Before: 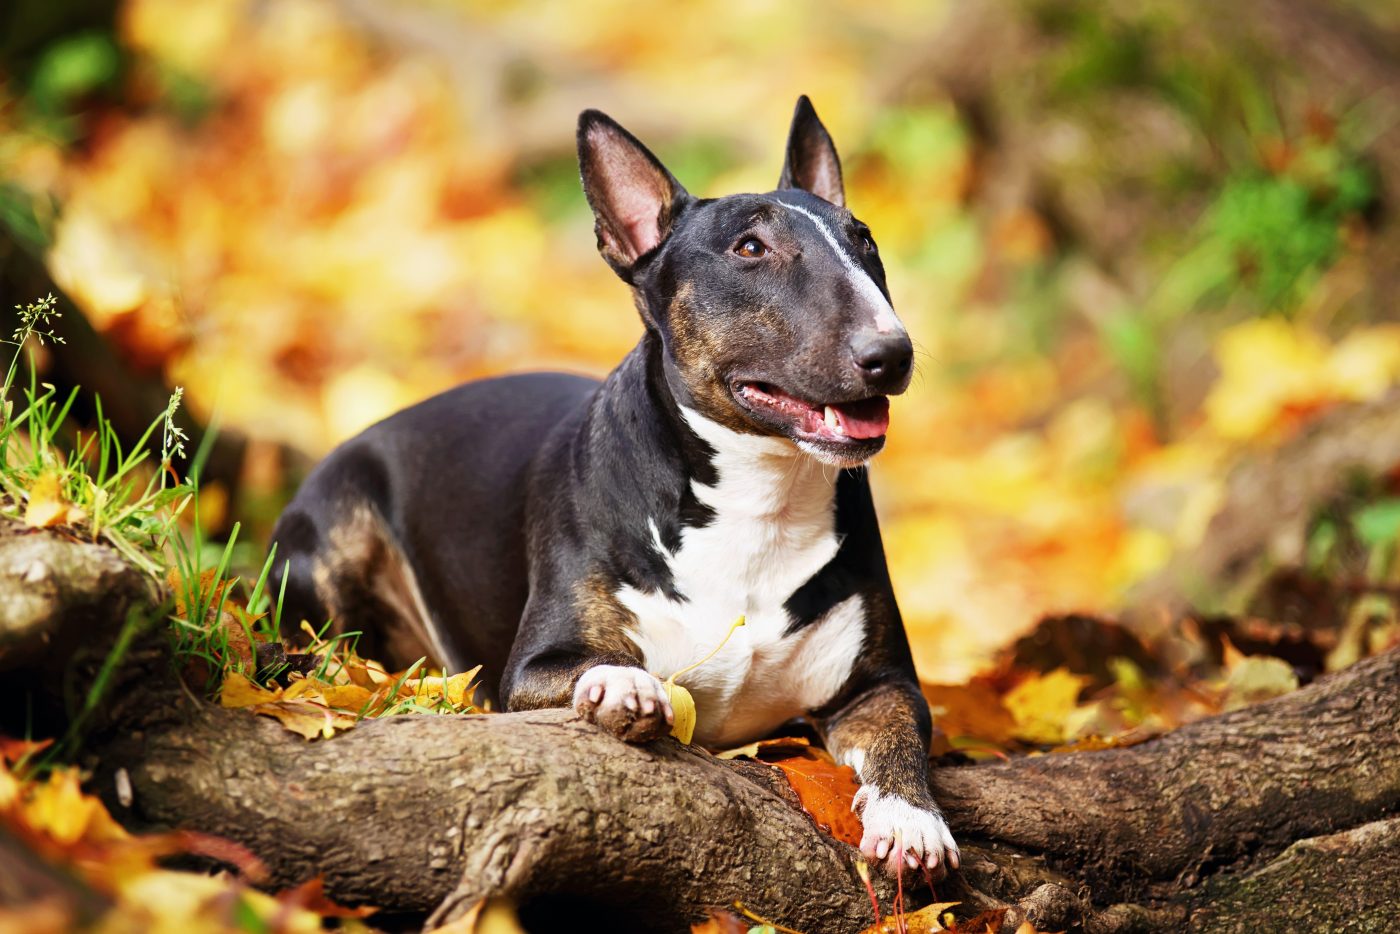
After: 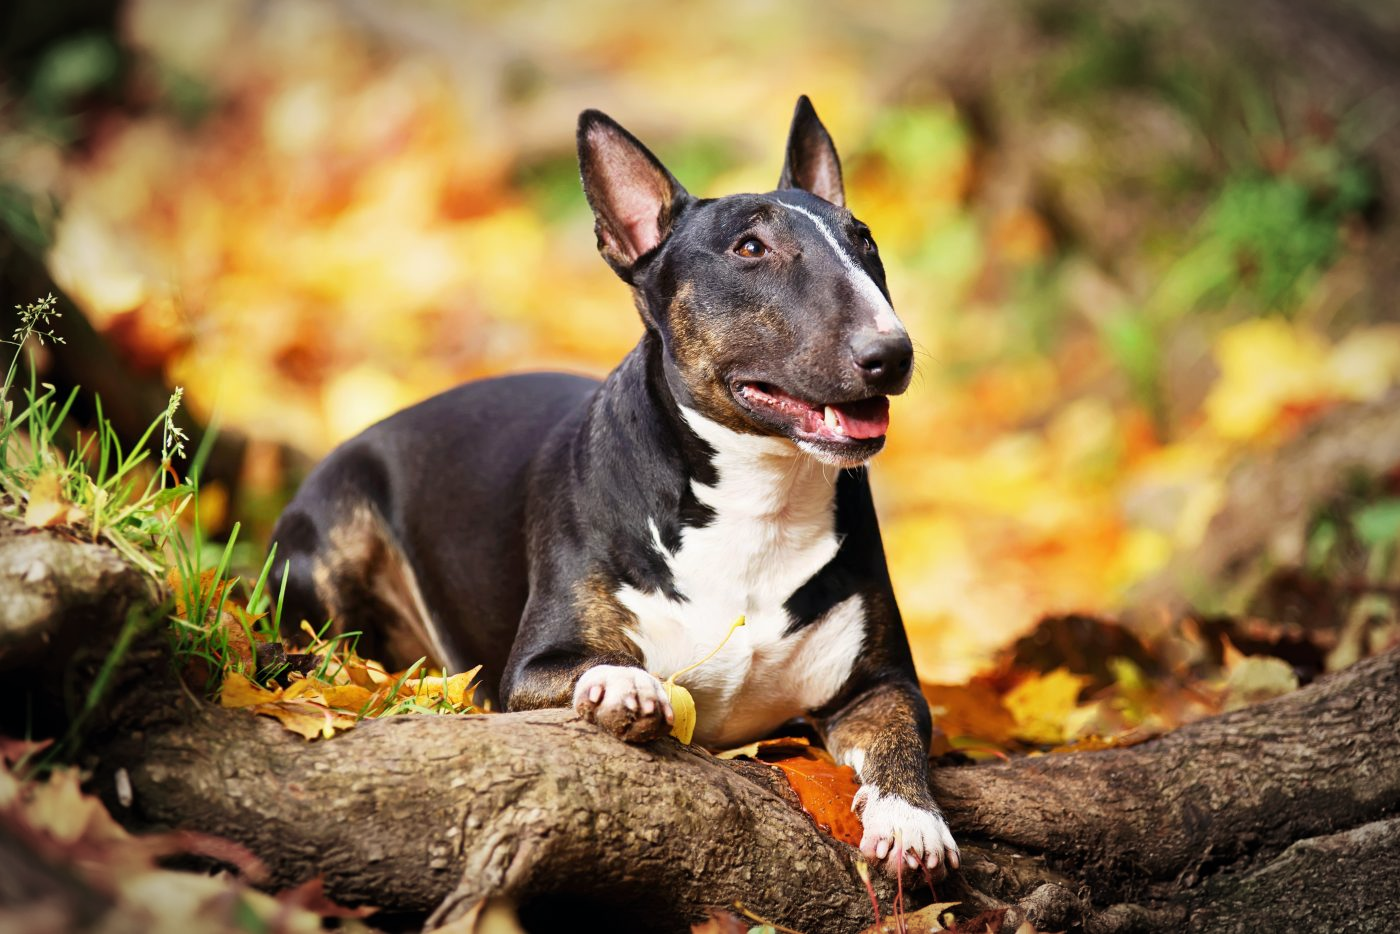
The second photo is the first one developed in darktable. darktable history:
vignetting: automatic ratio true
white balance: red 1.009, blue 0.985
